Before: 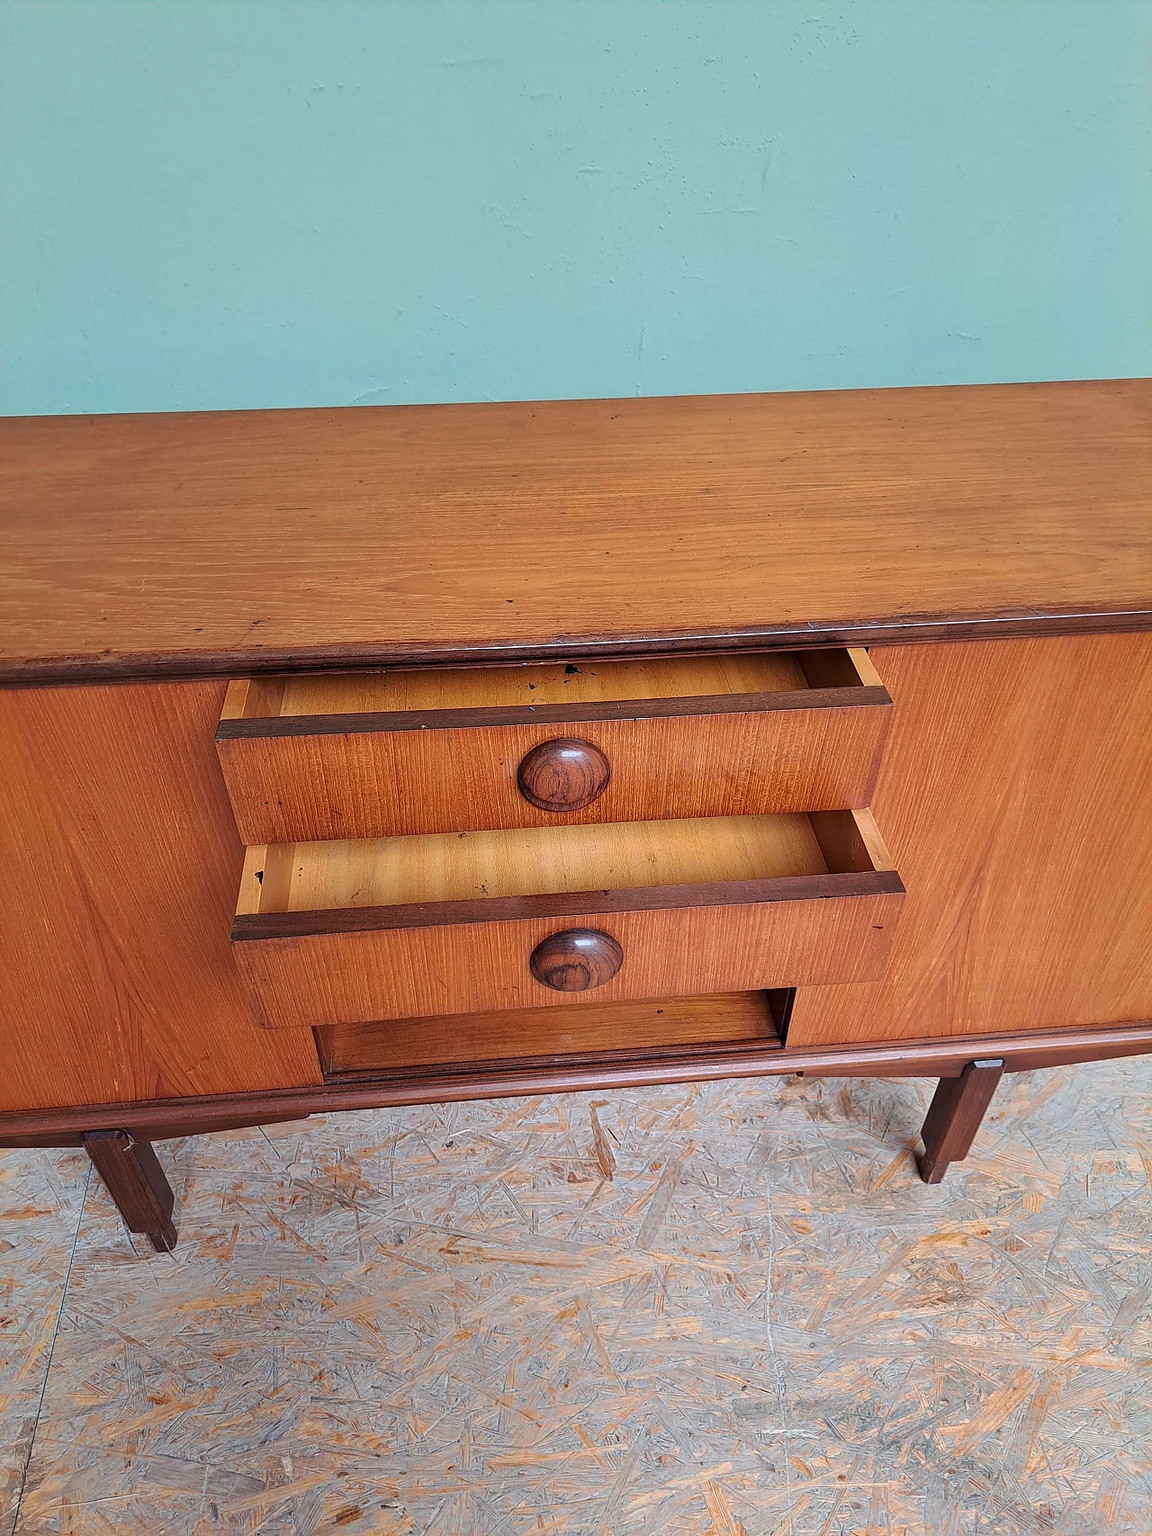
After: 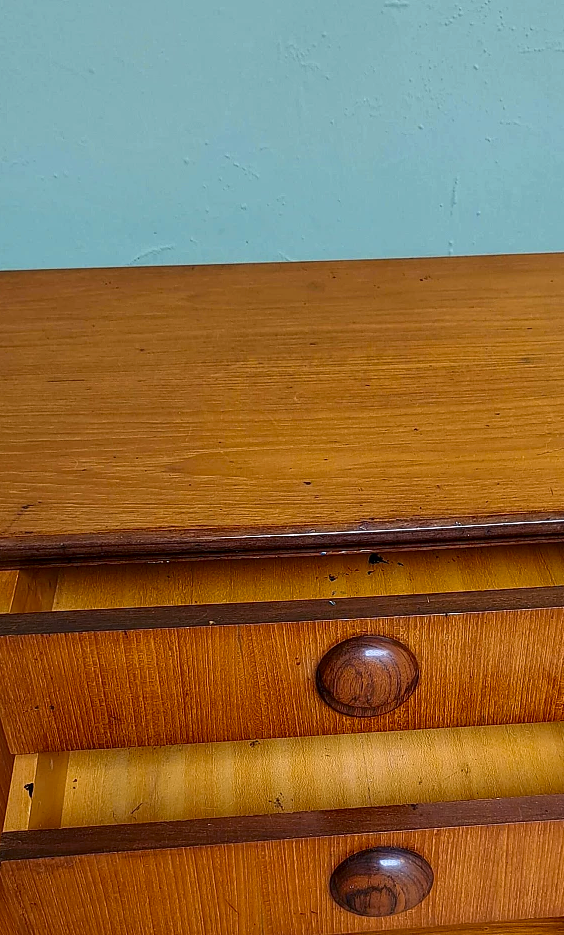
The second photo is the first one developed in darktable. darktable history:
contrast brightness saturation: contrast 0.07, brightness -0.14, saturation 0.11
crop: left 20.248%, top 10.86%, right 35.675%, bottom 34.321%
color contrast: green-magenta contrast 0.85, blue-yellow contrast 1.25, unbound 0
